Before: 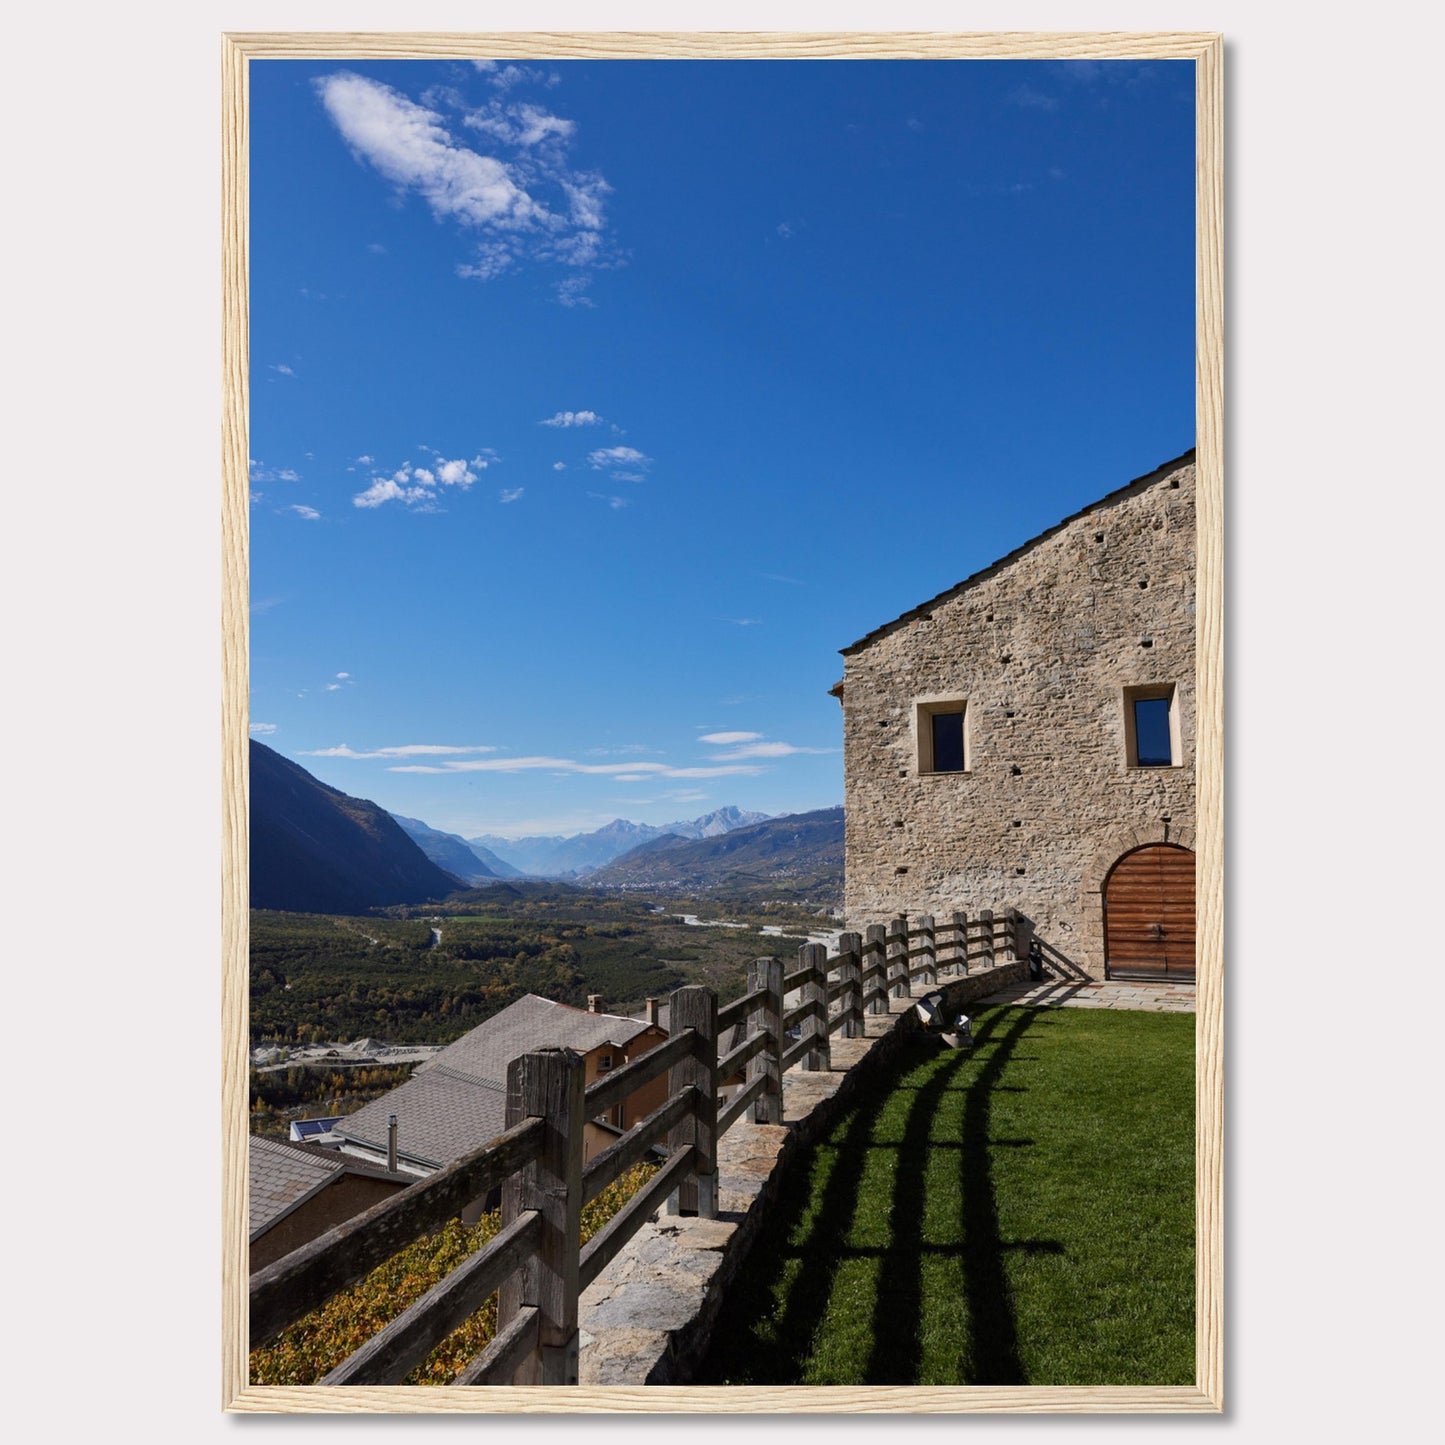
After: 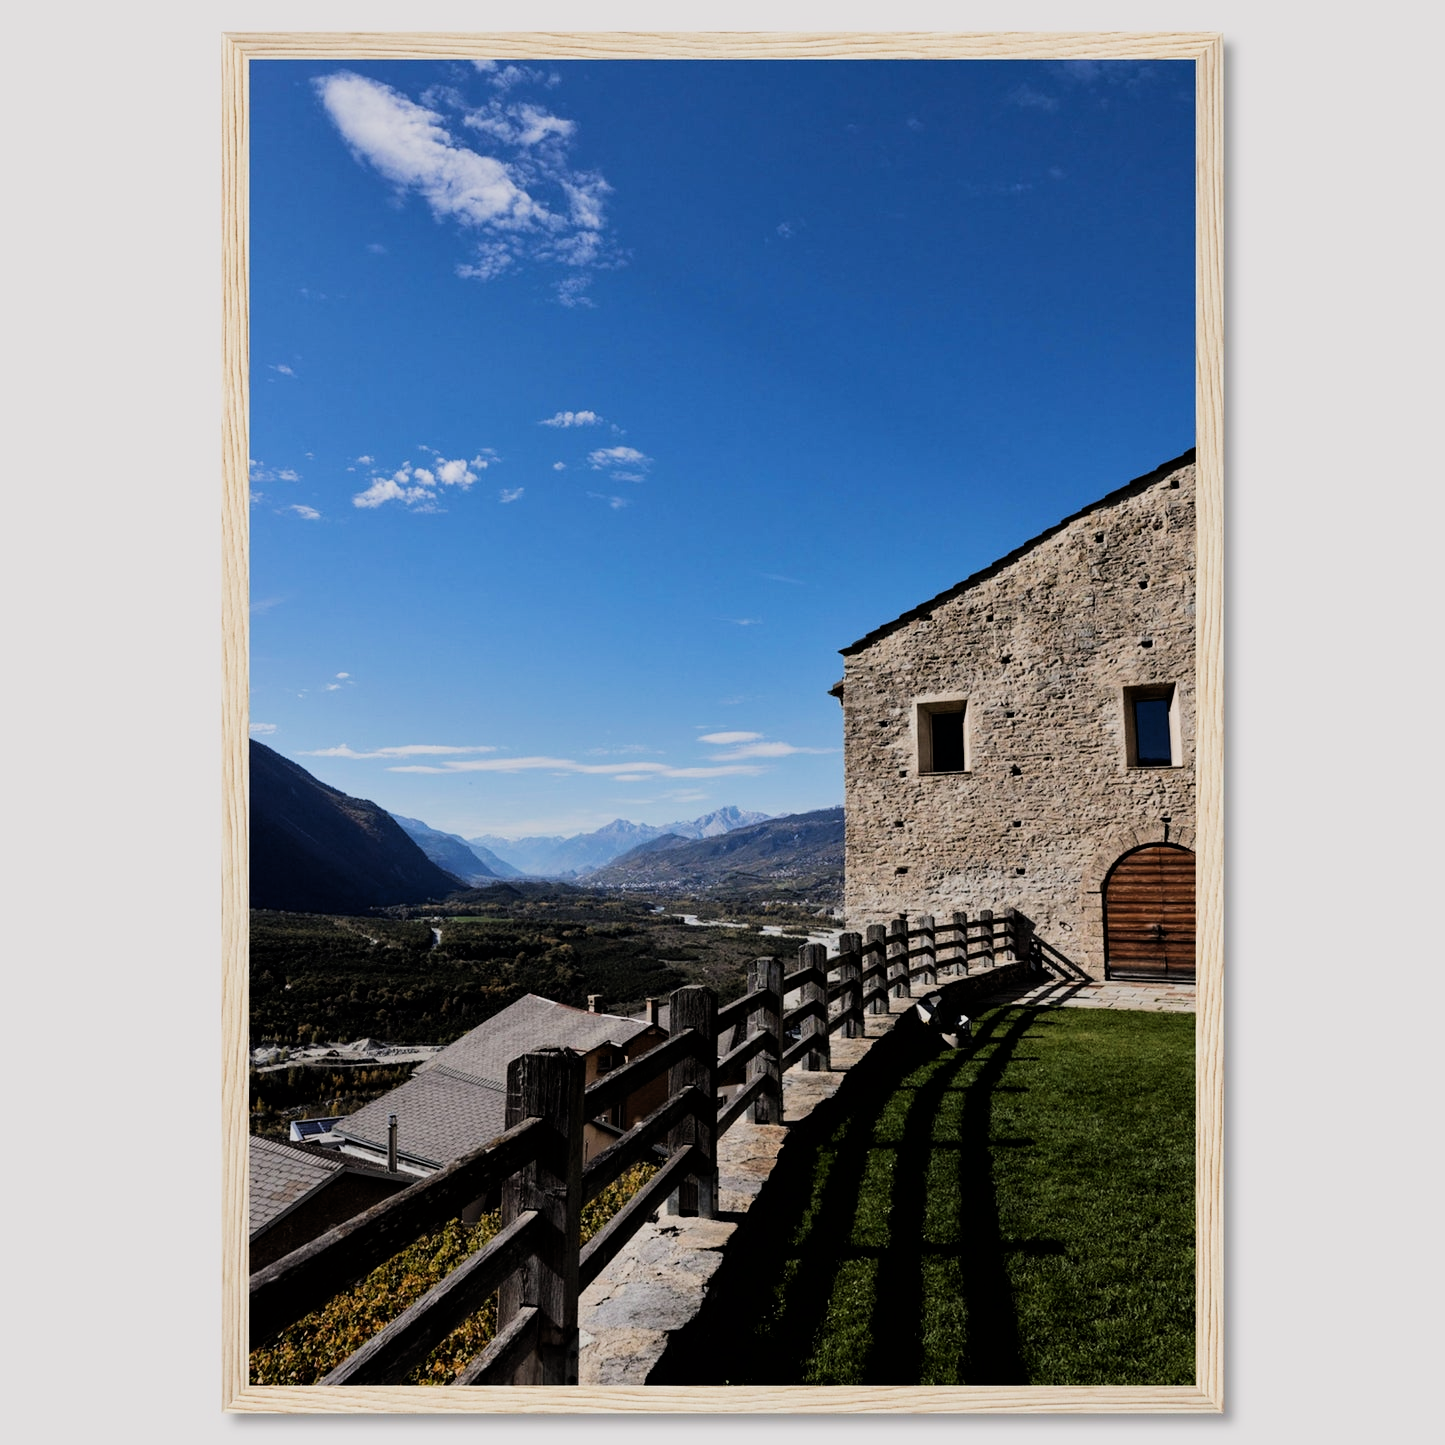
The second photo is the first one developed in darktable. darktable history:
filmic rgb: black relative exposure -5 EV, hardness 2.88, contrast 1.4, highlights saturation mix -30%
